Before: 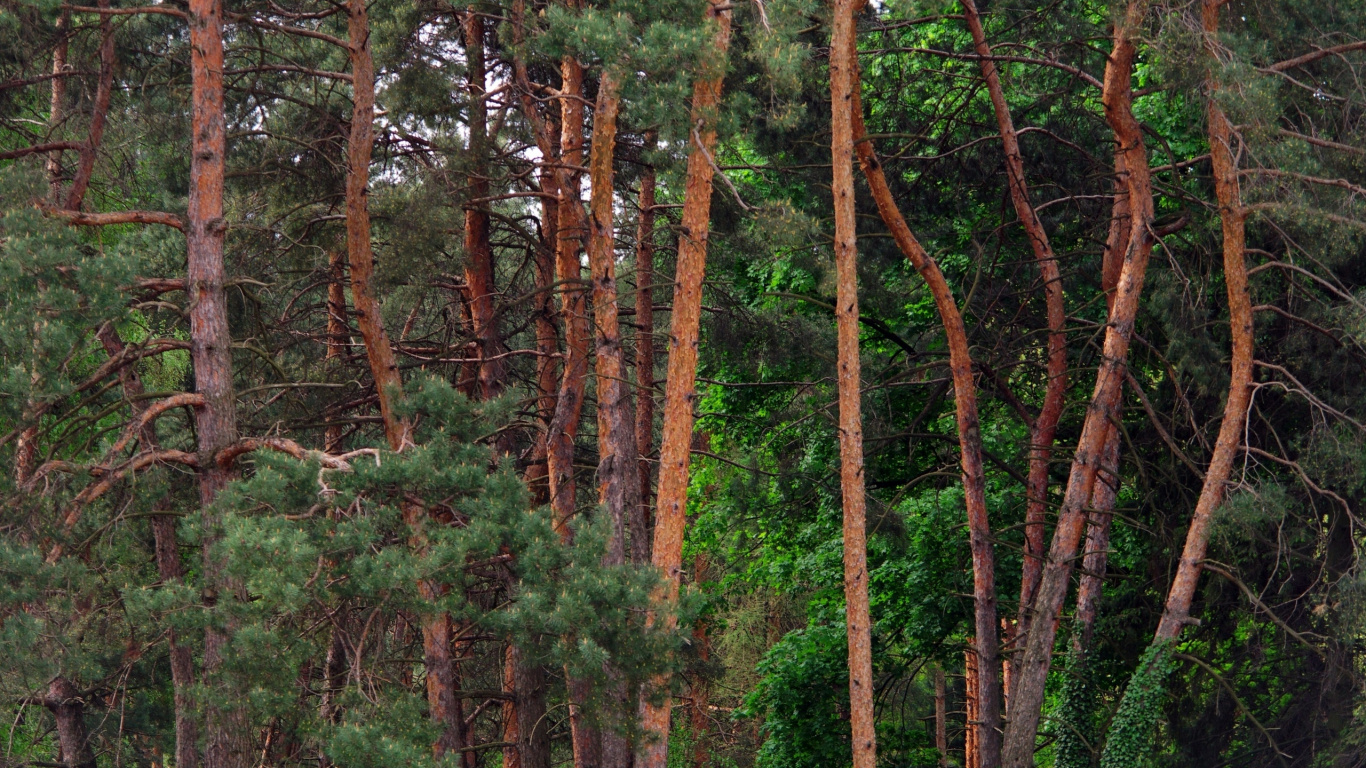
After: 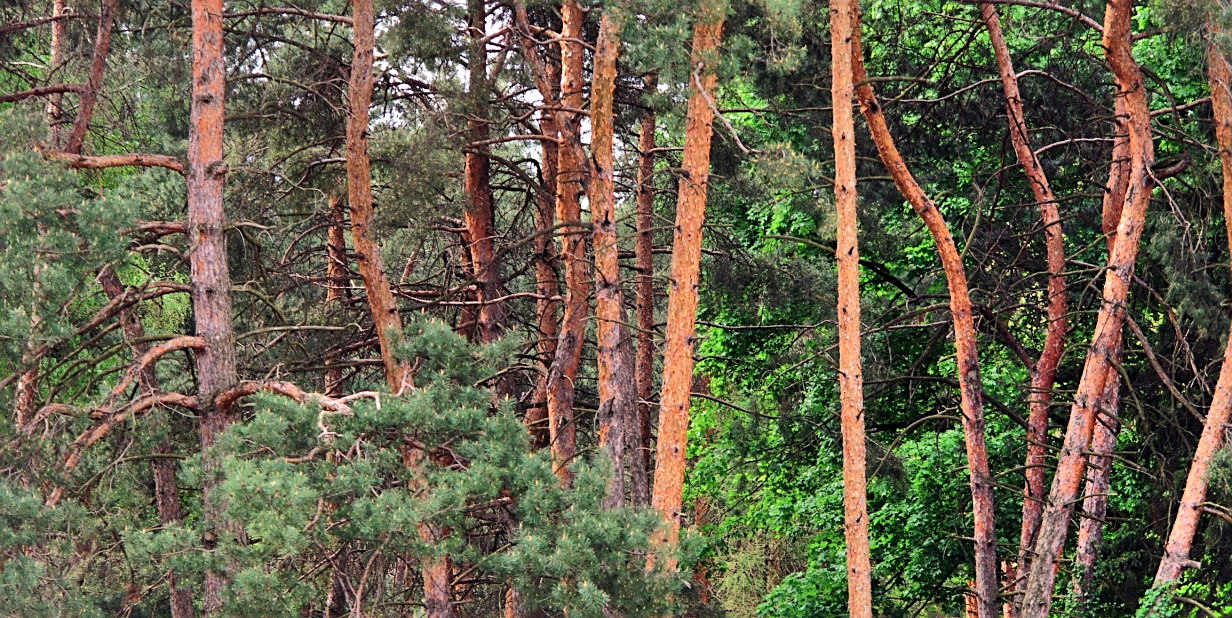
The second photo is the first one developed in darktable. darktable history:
shadows and highlights: radius 112.76, shadows 51.31, white point adjustment 9.14, highlights -5.37, soften with gaussian
levels: levels [0, 0.476, 0.951]
sharpen: on, module defaults
crop: top 7.436%, right 9.745%, bottom 12.081%
